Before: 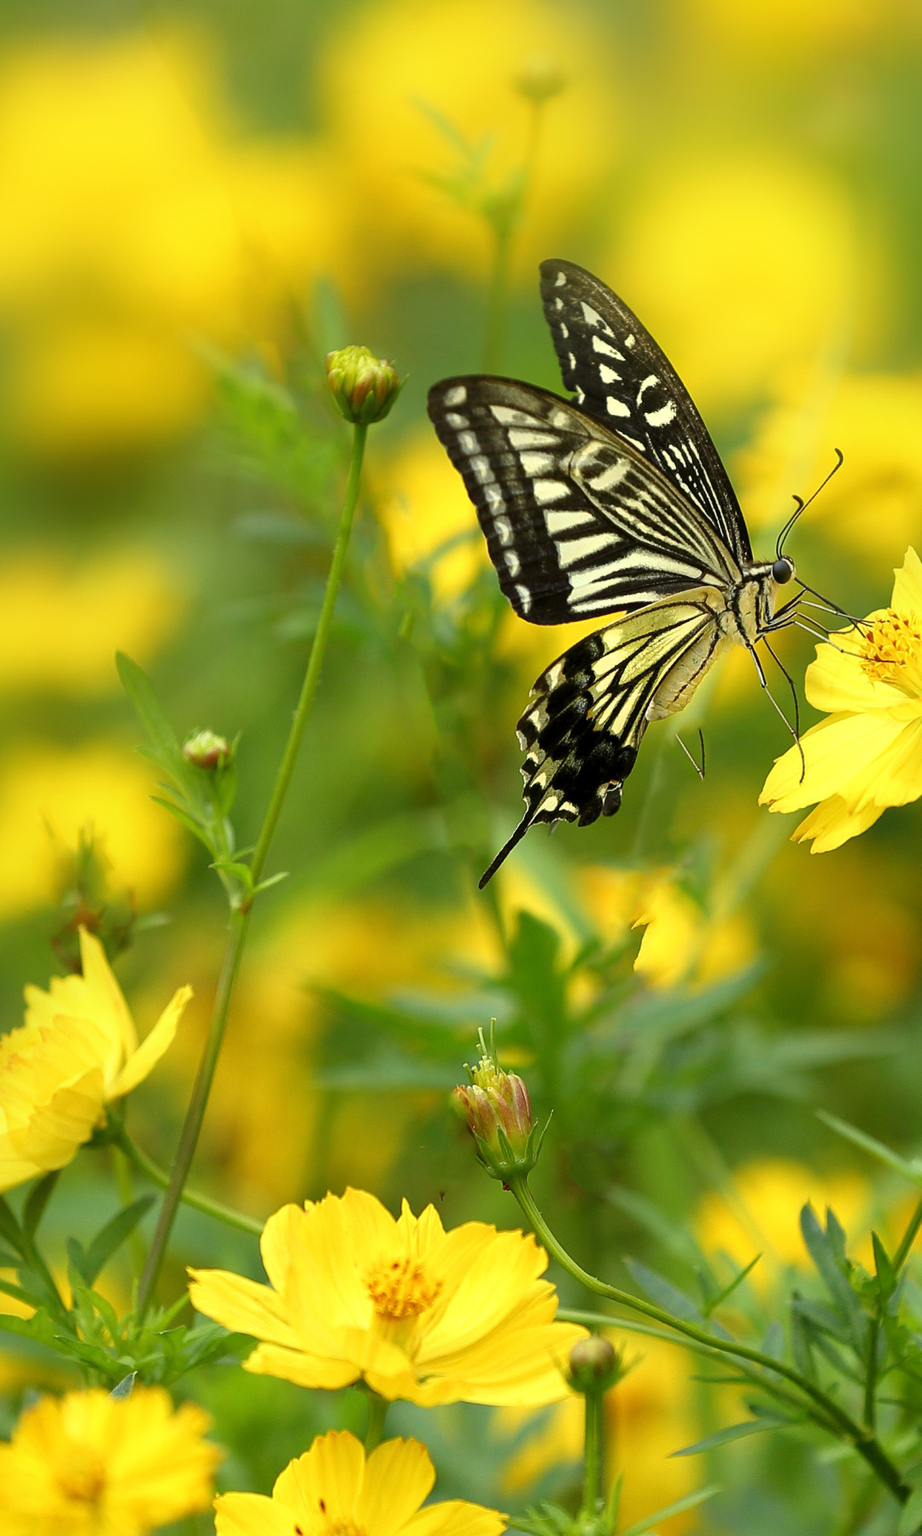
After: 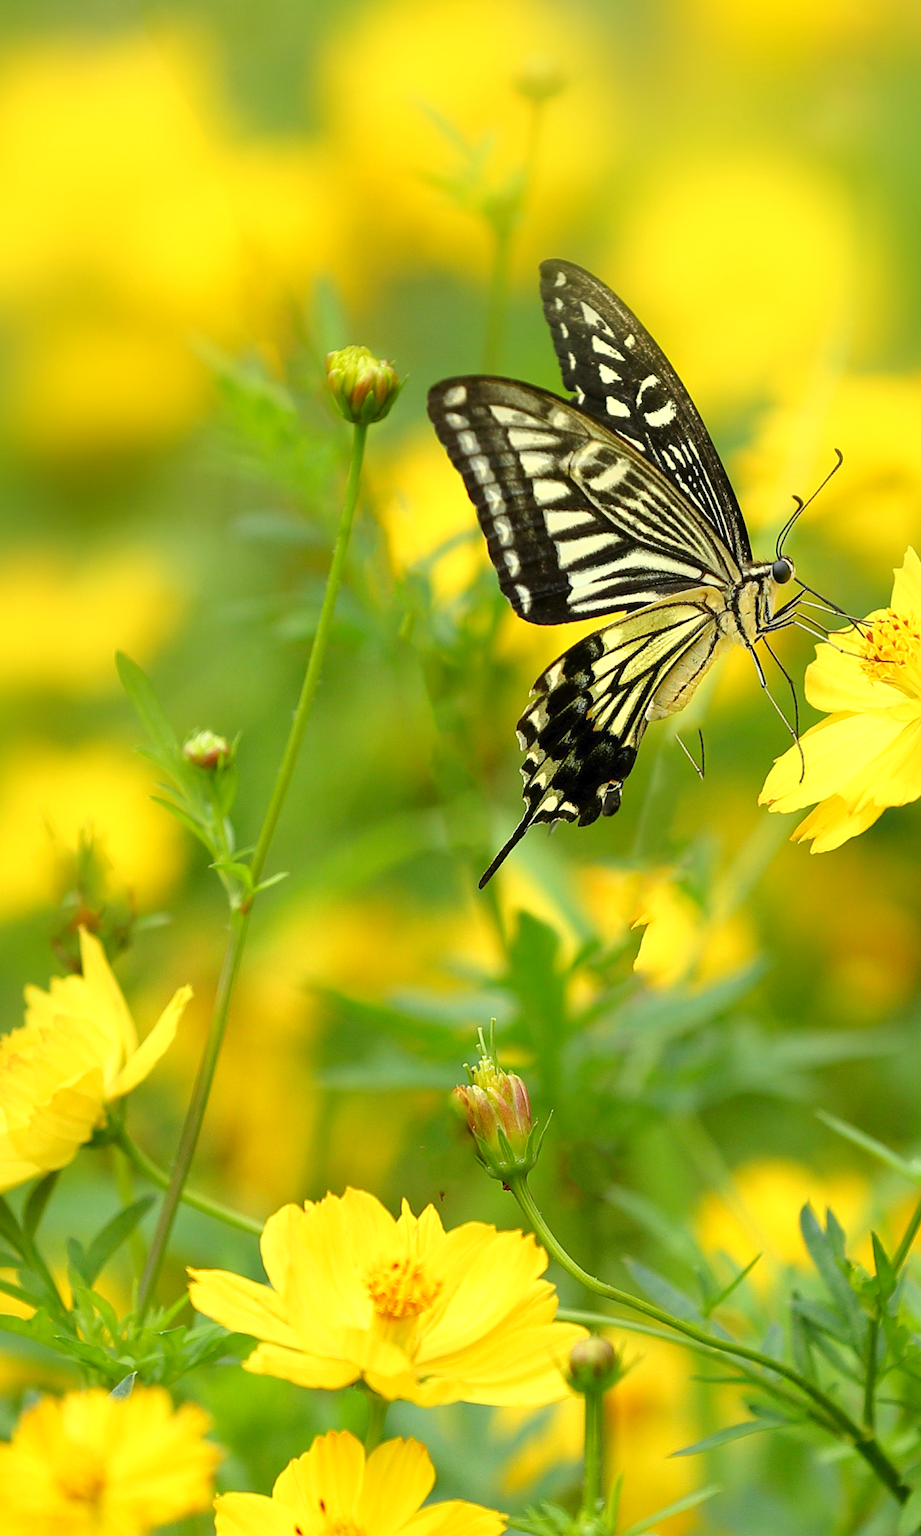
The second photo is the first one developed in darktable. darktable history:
tone curve: curves: ch0 [(0, 0) (0.003, 0.022) (0.011, 0.025) (0.025, 0.032) (0.044, 0.055) (0.069, 0.089) (0.1, 0.133) (0.136, 0.18) (0.177, 0.231) (0.224, 0.291) (0.277, 0.35) (0.335, 0.42) (0.399, 0.496) (0.468, 0.561) (0.543, 0.632) (0.623, 0.706) (0.709, 0.783) (0.801, 0.865) (0.898, 0.947) (1, 1)], color space Lab, linked channels, preserve colors none
